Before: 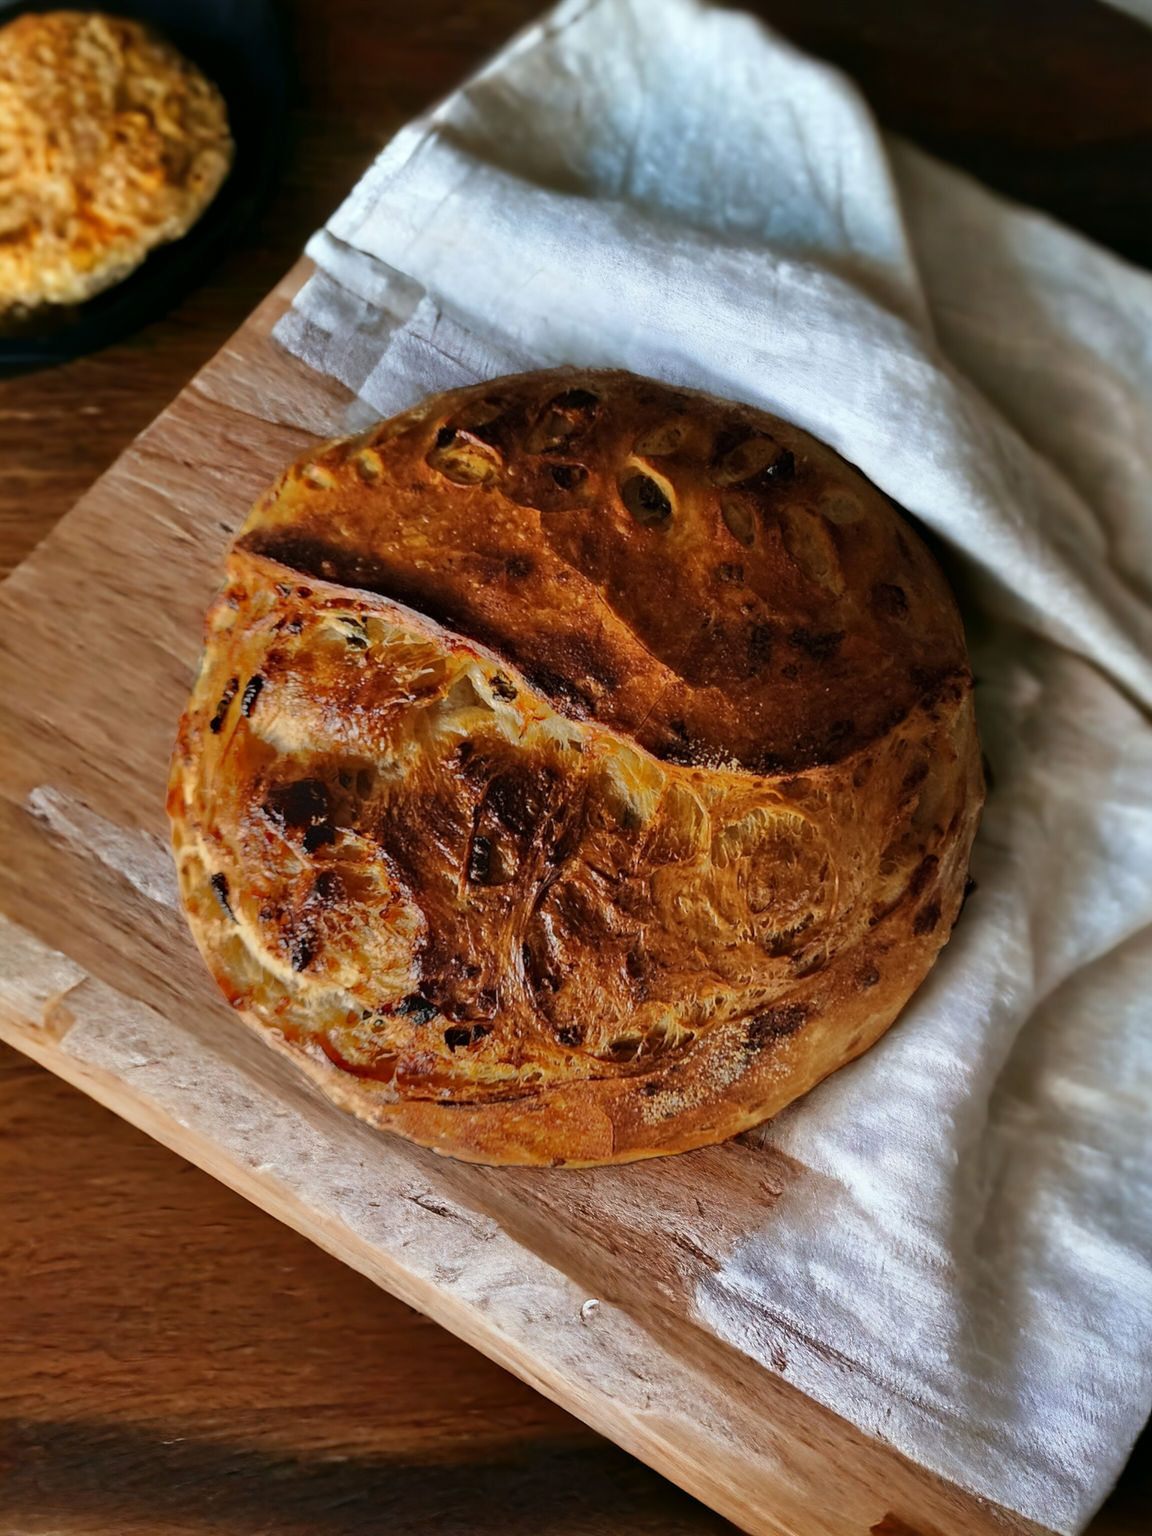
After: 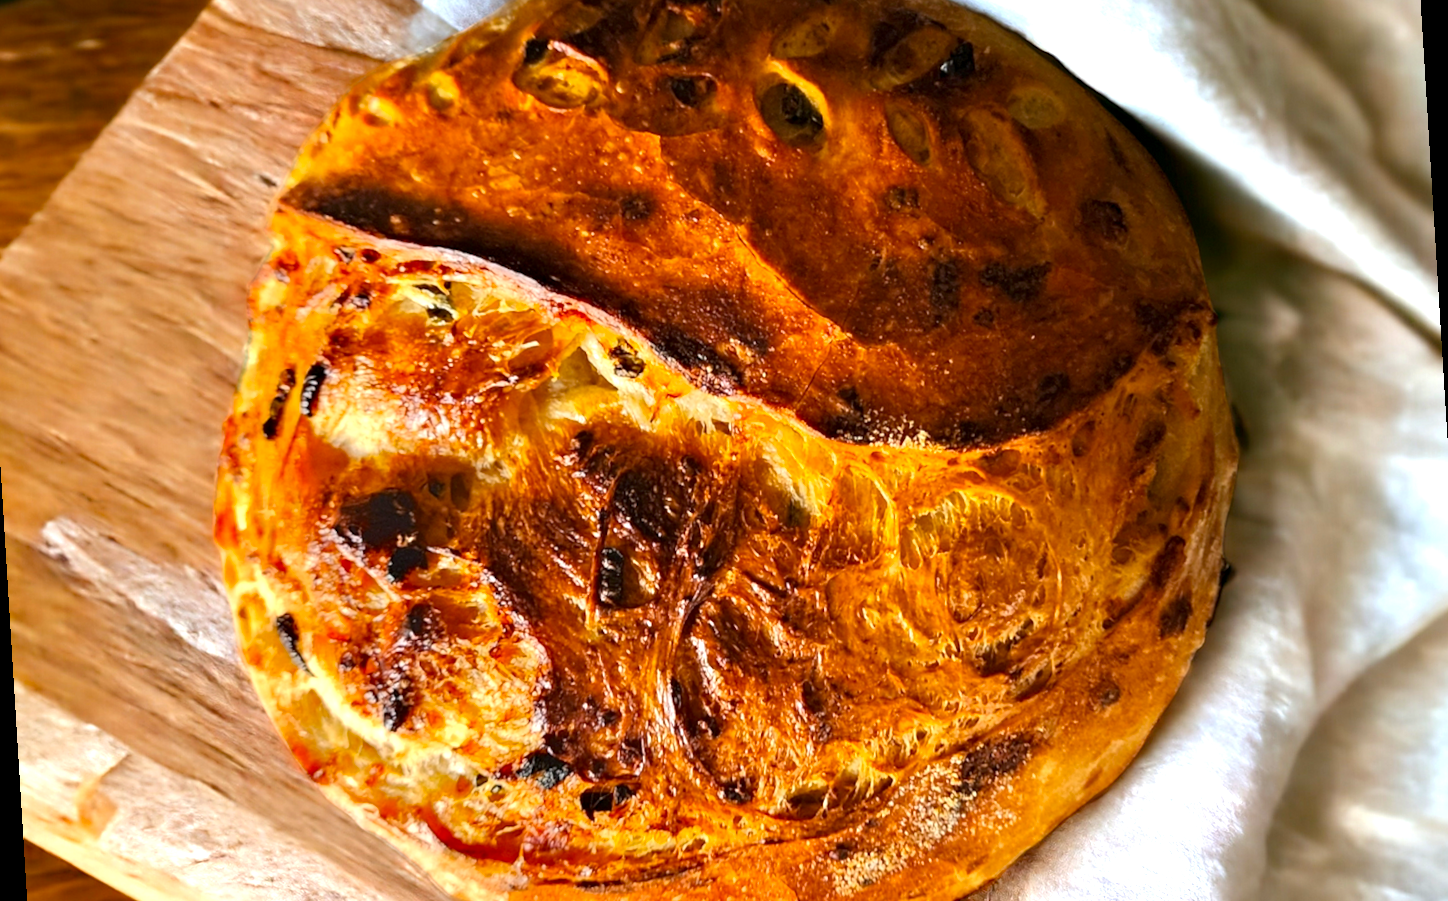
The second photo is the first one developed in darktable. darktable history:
exposure: black level correction 0.001, exposure 1.129 EV, compensate exposure bias true, compensate highlight preservation false
color balance: output saturation 120%
rotate and perspective: rotation -3.52°, crop left 0.036, crop right 0.964, crop top 0.081, crop bottom 0.919
crop and rotate: top 23.043%, bottom 23.437%
